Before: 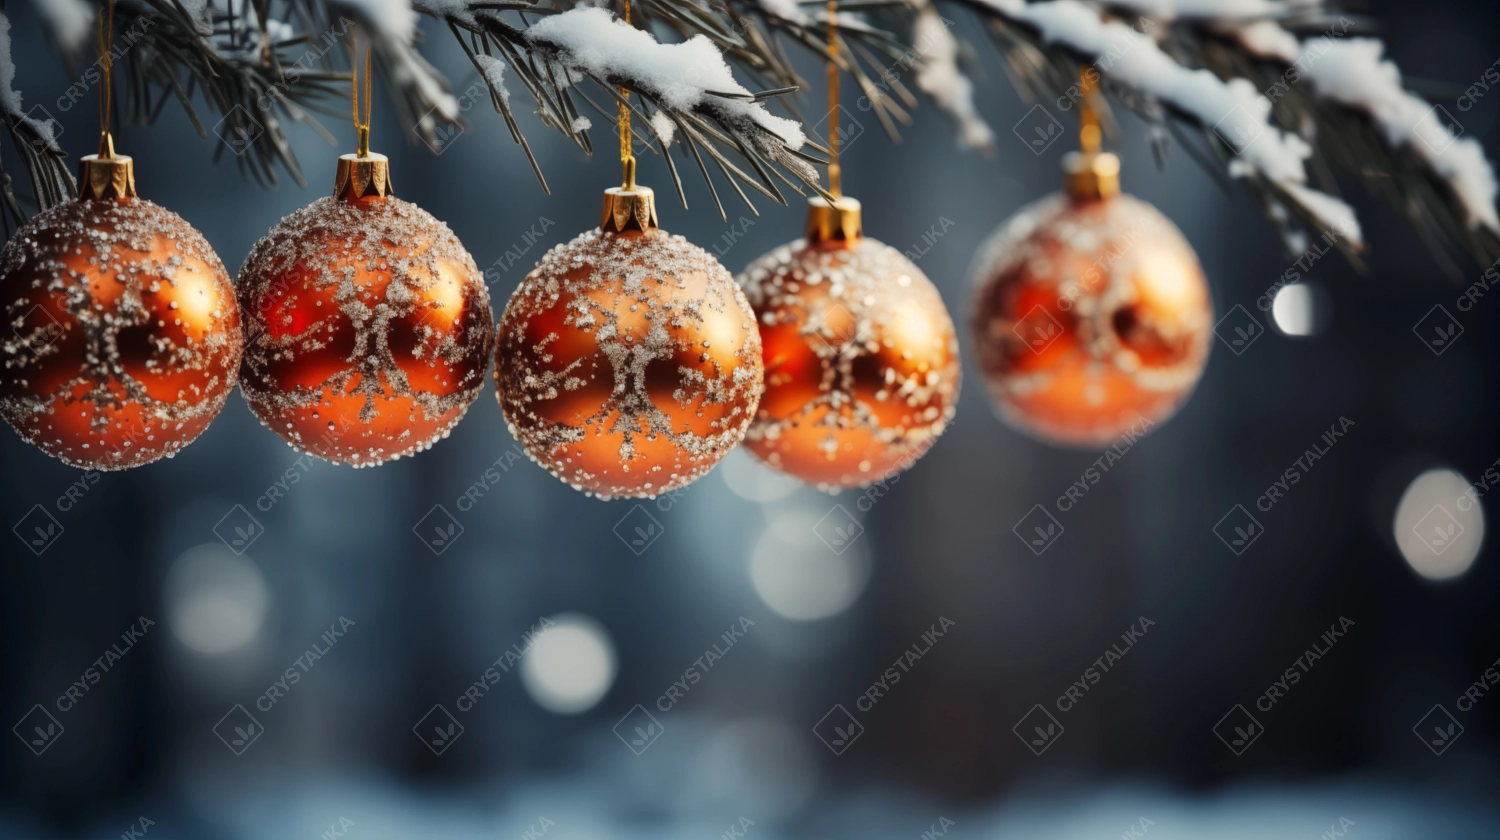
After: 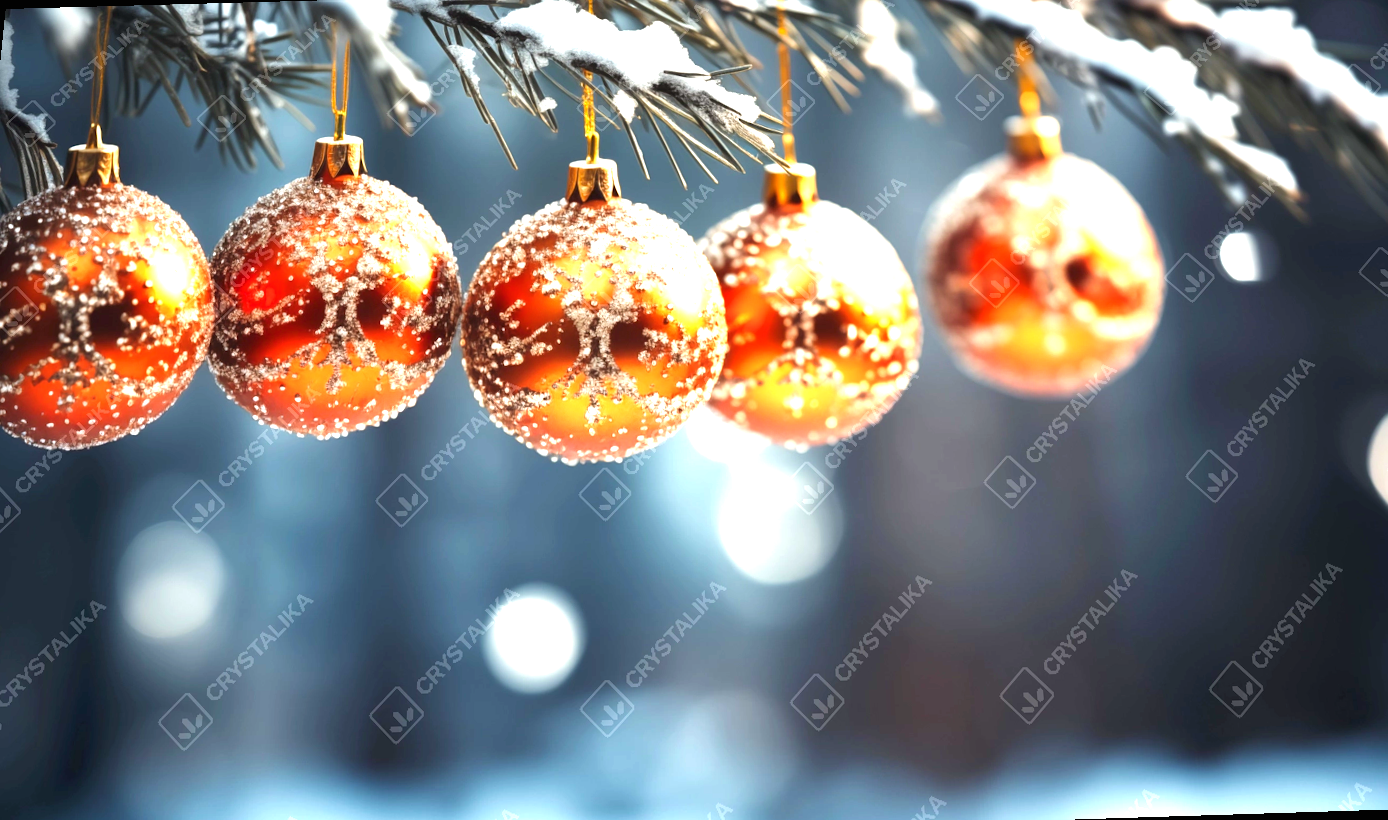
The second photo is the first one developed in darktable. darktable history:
exposure: black level correction 0, exposure 1.625 EV, compensate exposure bias true, compensate highlight preservation false
velvia: strength 15%
rotate and perspective: rotation -1.68°, lens shift (vertical) -0.146, crop left 0.049, crop right 0.912, crop top 0.032, crop bottom 0.96
color balance rgb: perceptual saturation grading › global saturation 10%
